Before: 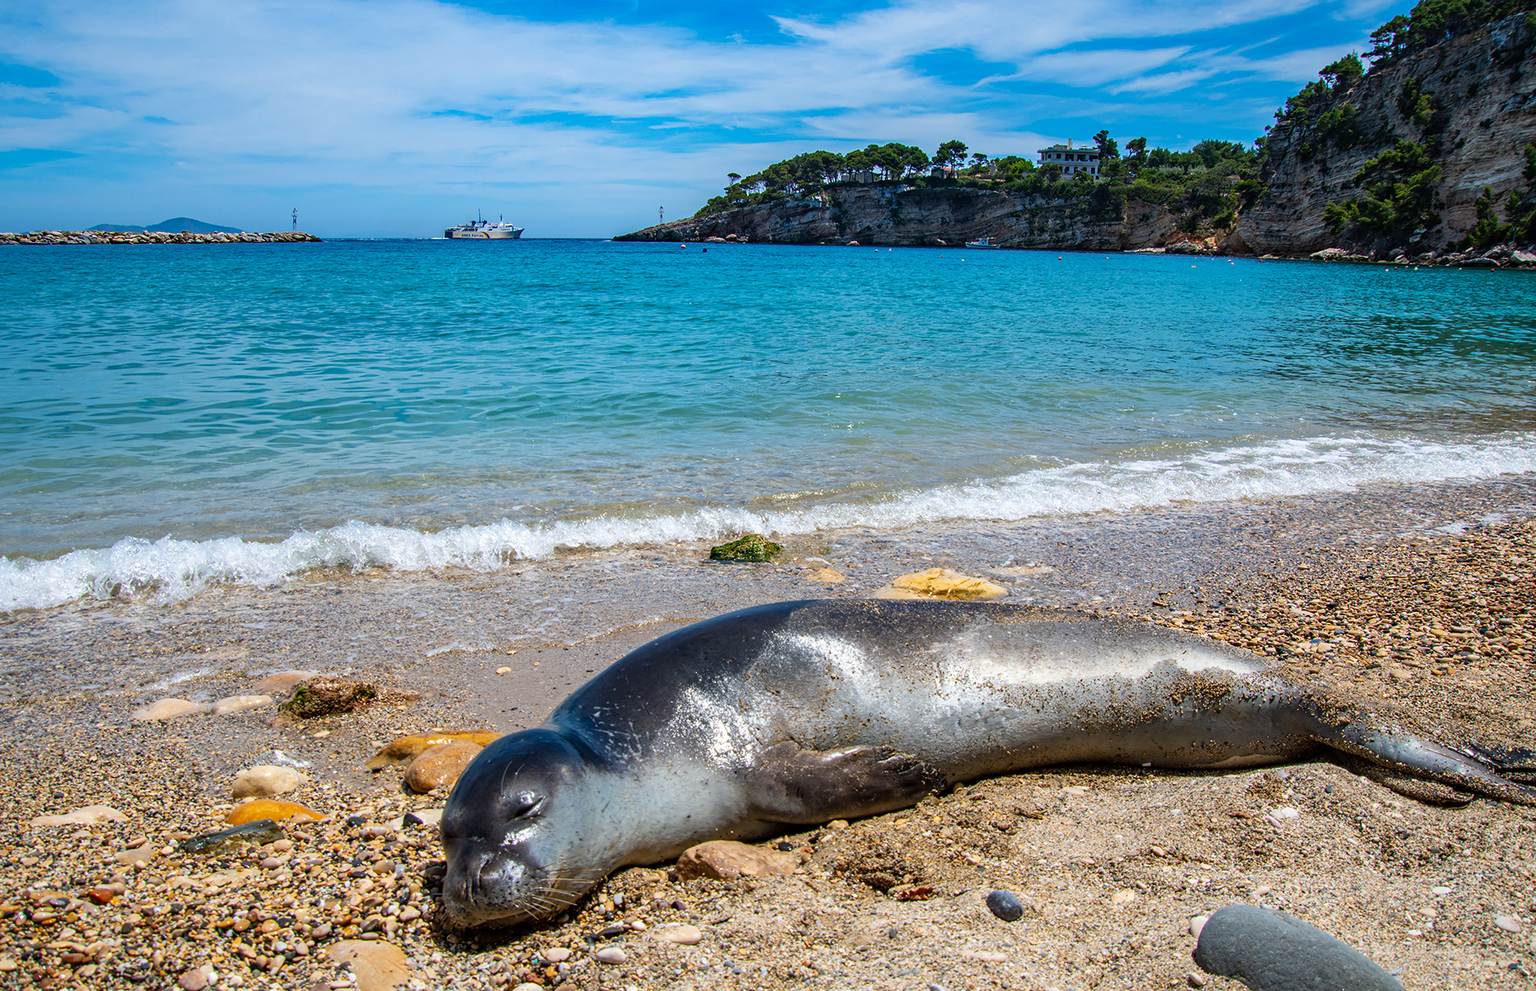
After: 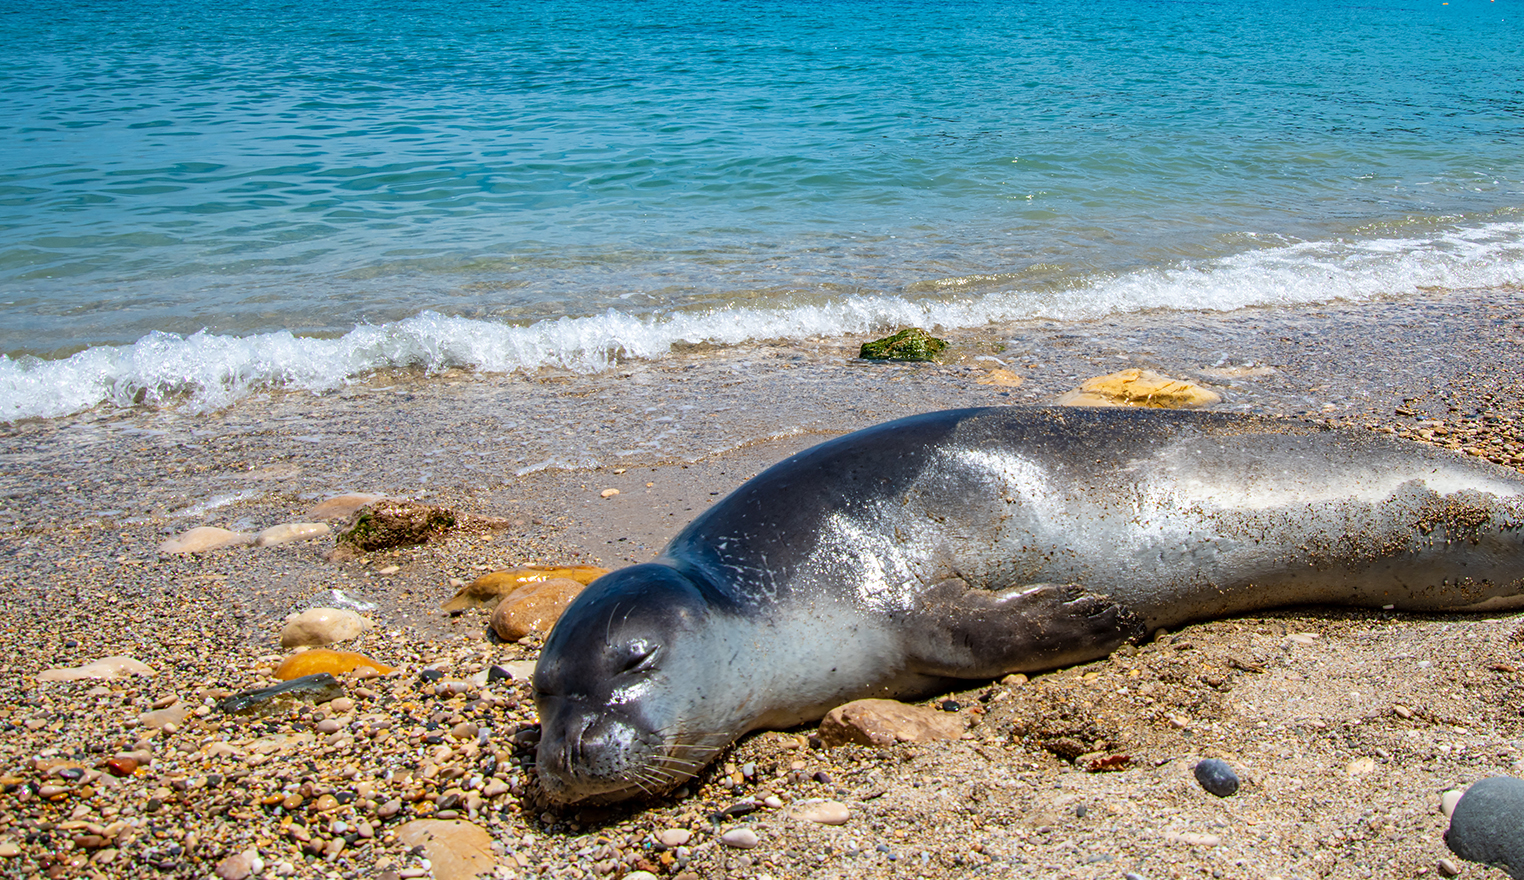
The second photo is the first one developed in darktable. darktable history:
crop: top 26.583%, right 18.047%
